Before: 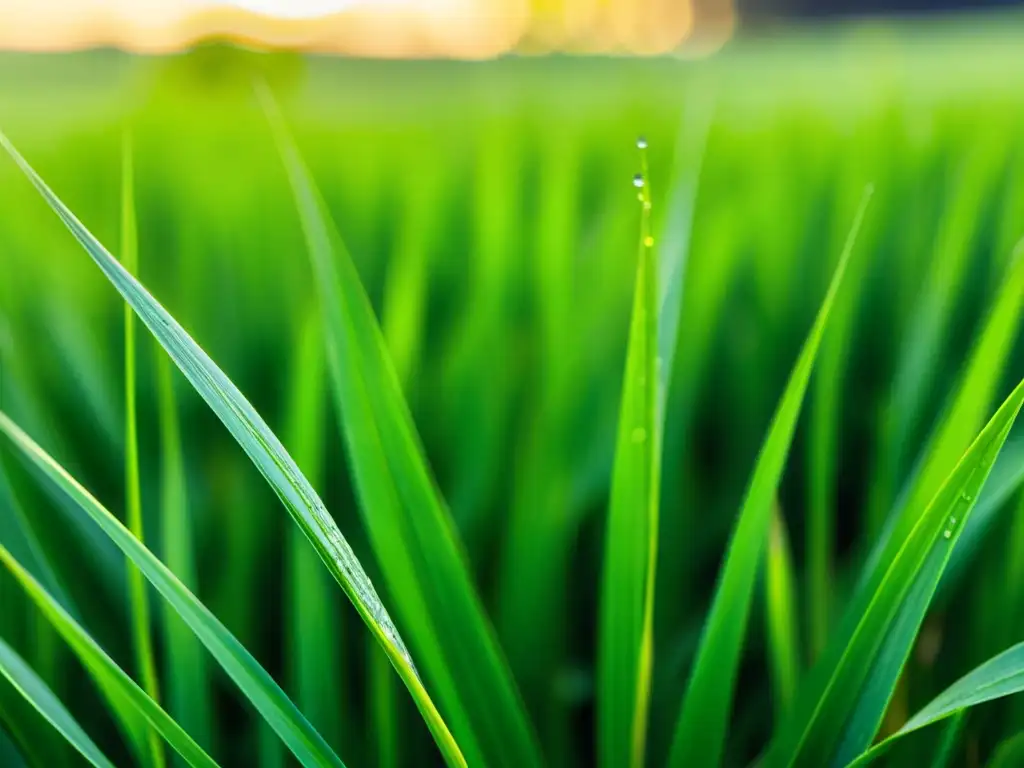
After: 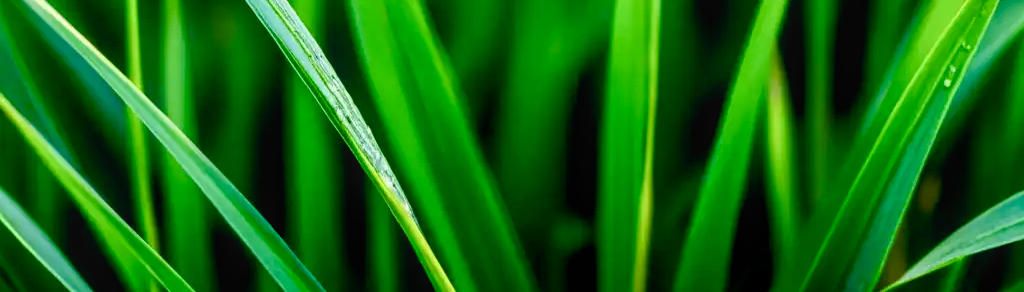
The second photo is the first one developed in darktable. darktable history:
color balance rgb: shadows lift › luminance -21.411%, shadows lift › chroma 9.161%, shadows lift › hue 283.93°, highlights gain › luminance 9.548%, global offset › luminance -0.47%, perceptual saturation grading › global saturation 0.765%, perceptual saturation grading › highlights -17.99%, perceptual saturation grading › mid-tones 32.675%, perceptual saturation grading › shadows 50.481%
exposure: black level correction 0.008, exposure 0.093 EV, compensate highlight preservation false
crop and rotate: top 58.824%, bottom 3.077%
local contrast: detail 109%
